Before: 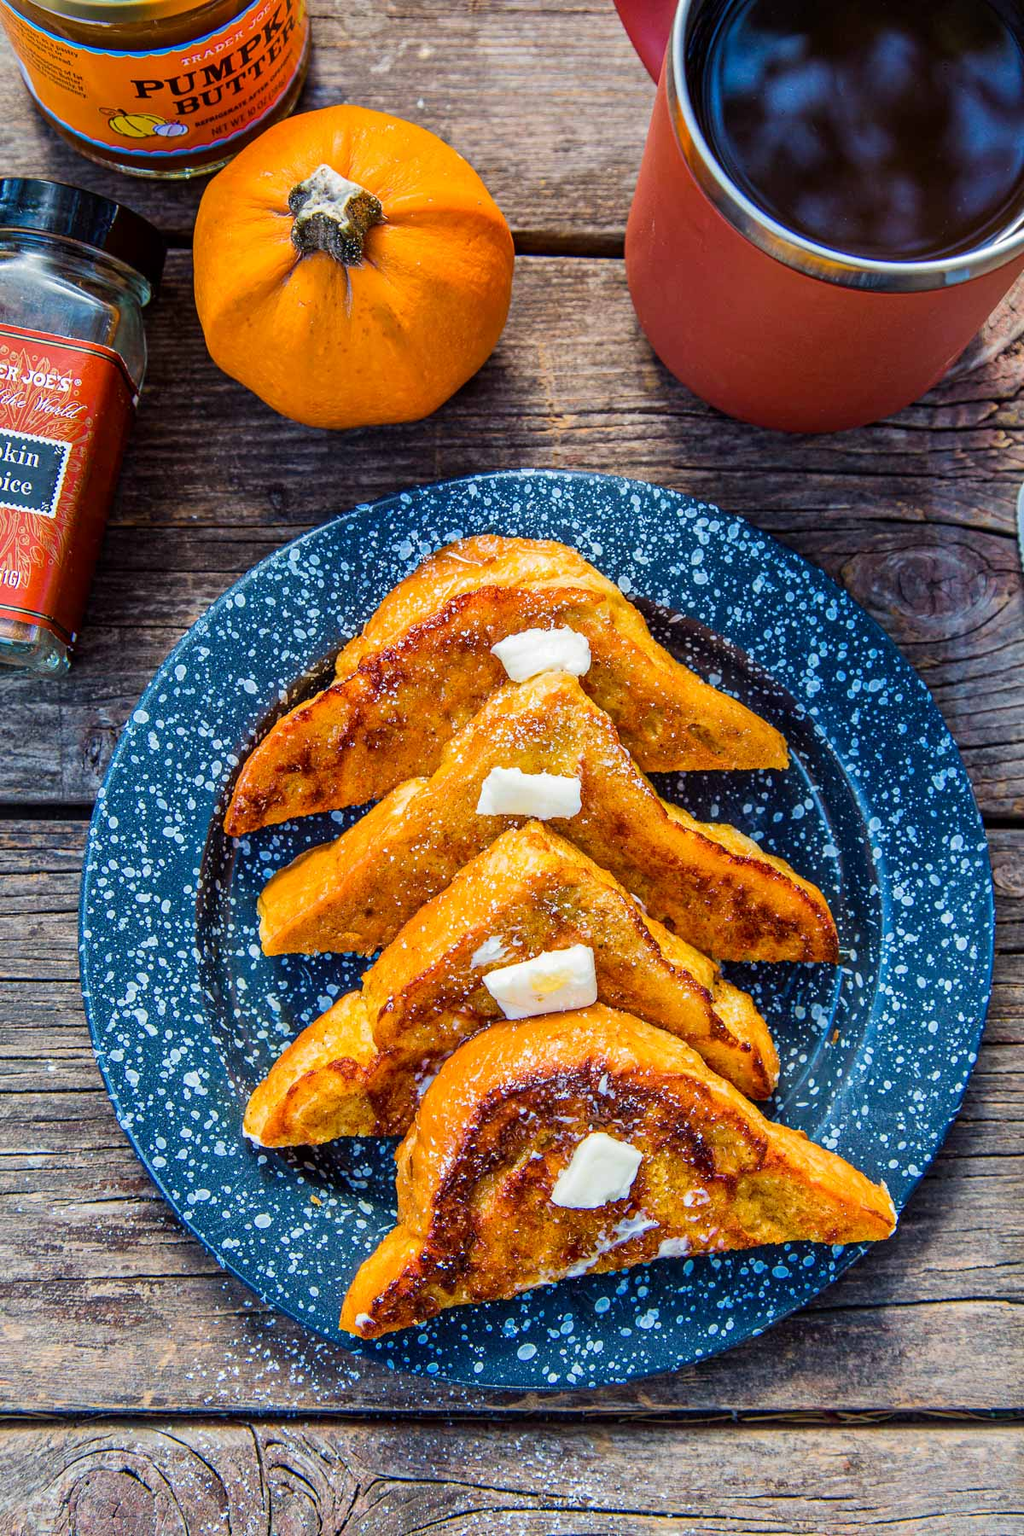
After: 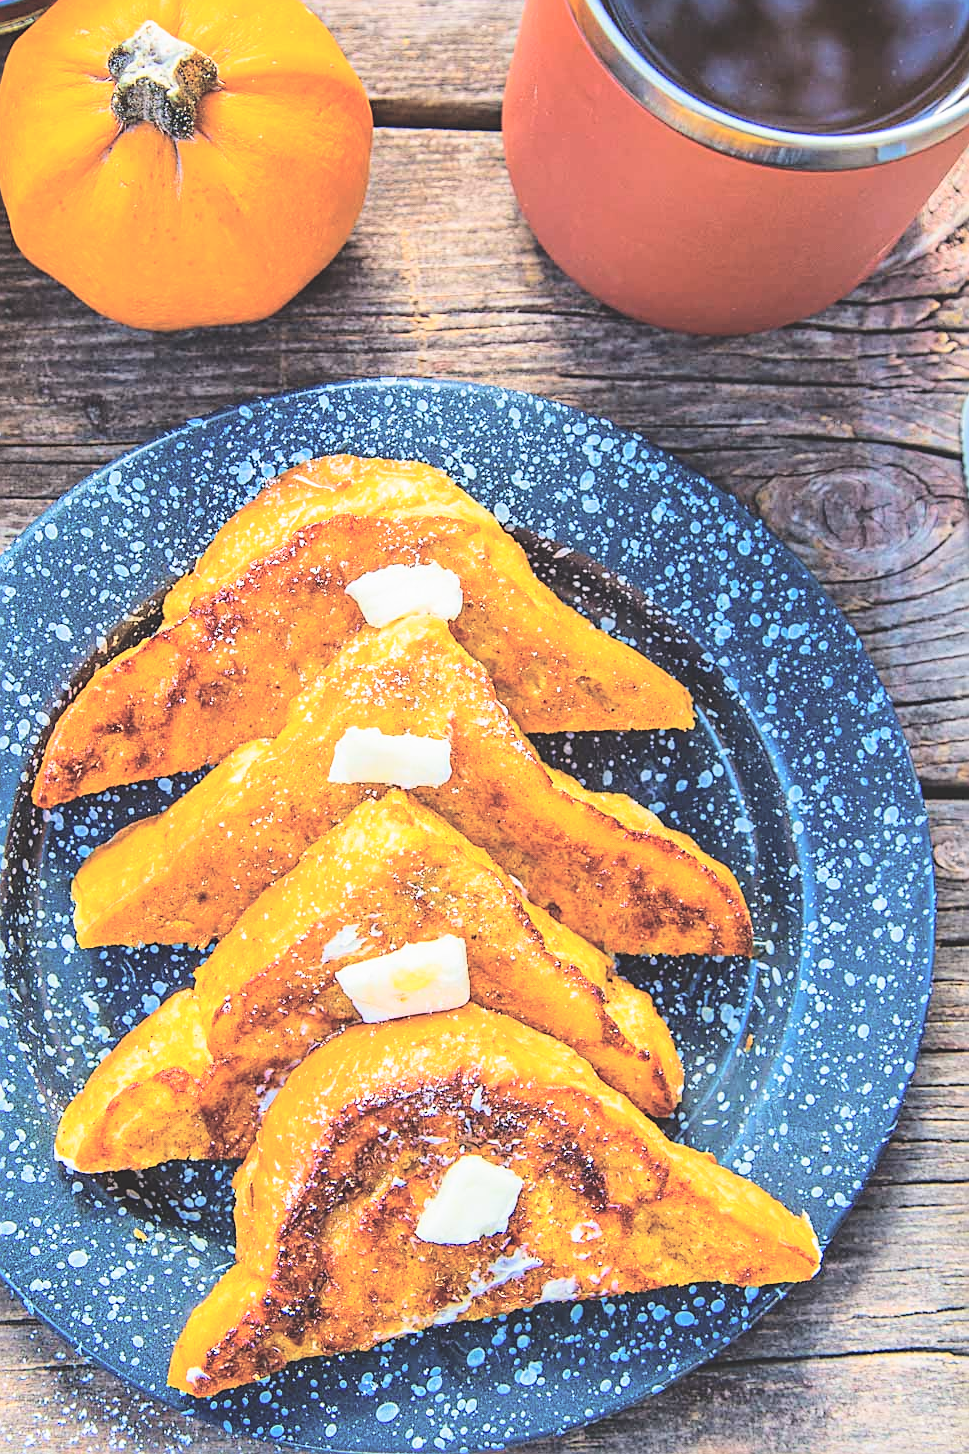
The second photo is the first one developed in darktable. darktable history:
exposure: black level correction -0.013, exposure -0.187 EV, compensate highlight preservation false
color zones: curves: ch0 [(0, 0.5) (0.143, 0.5) (0.286, 0.5) (0.429, 0.495) (0.571, 0.437) (0.714, 0.44) (0.857, 0.496) (1, 0.5)]
sharpen: on, module defaults
base curve: curves: ch0 [(0, 0) (0.688, 0.865) (1, 1)], preserve colors none
tone curve: curves: ch0 [(0, 0) (0.003, 0.009) (0.011, 0.009) (0.025, 0.01) (0.044, 0.02) (0.069, 0.032) (0.1, 0.048) (0.136, 0.092) (0.177, 0.153) (0.224, 0.217) (0.277, 0.306) (0.335, 0.402) (0.399, 0.488) (0.468, 0.574) (0.543, 0.648) (0.623, 0.716) (0.709, 0.783) (0.801, 0.851) (0.898, 0.92) (1, 1)], color space Lab, independent channels, preserve colors none
contrast brightness saturation: contrast 0.142, brightness 0.229
crop: left 19.228%, top 9.559%, right 0.001%, bottom 9.654%
